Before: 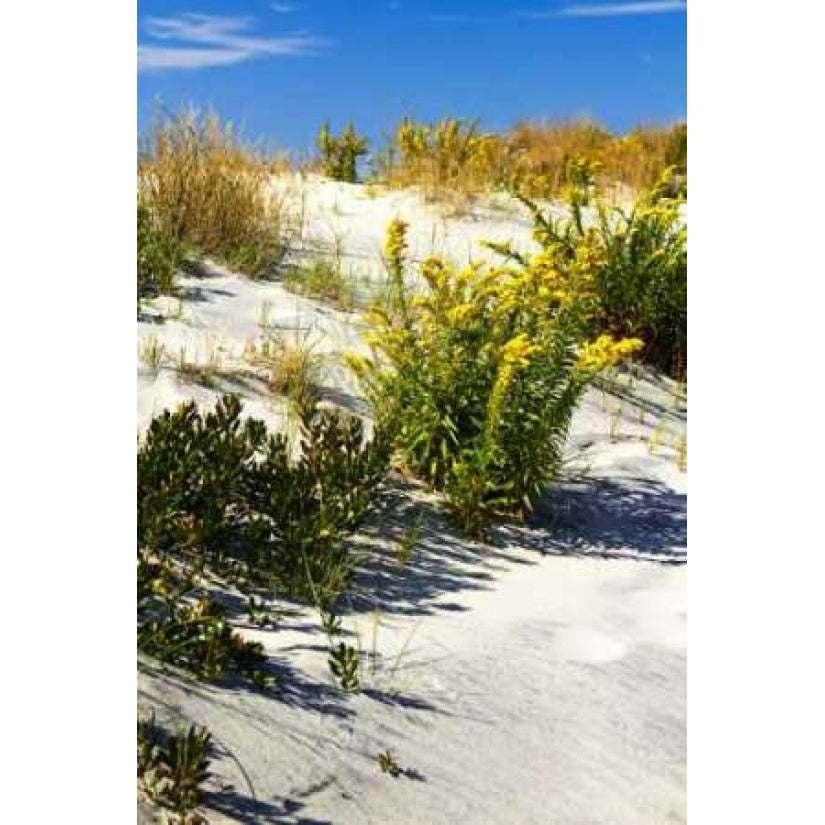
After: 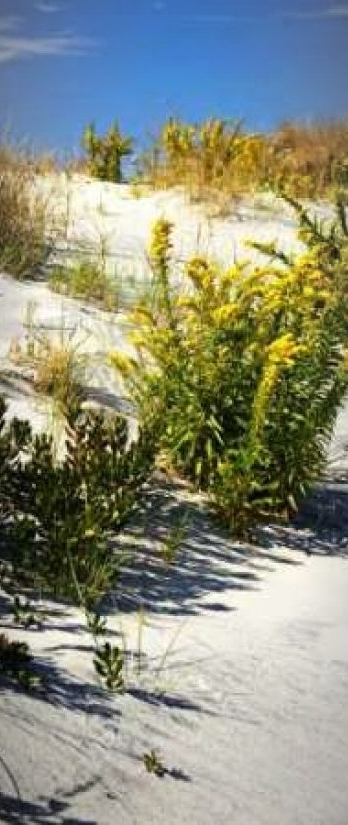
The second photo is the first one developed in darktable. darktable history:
white balance: red 1, blue 1
vignetting: fall-off radius 60%, automatic ratio true
contrast equalizer: y [[0.5 ×6], [0.5 ×6], [0.5, 0.5, 0.501, 0.545, 0.707, 0.863], [0 ×6], [0 ×6]]
crop: left 28.583%, right 29.231%
